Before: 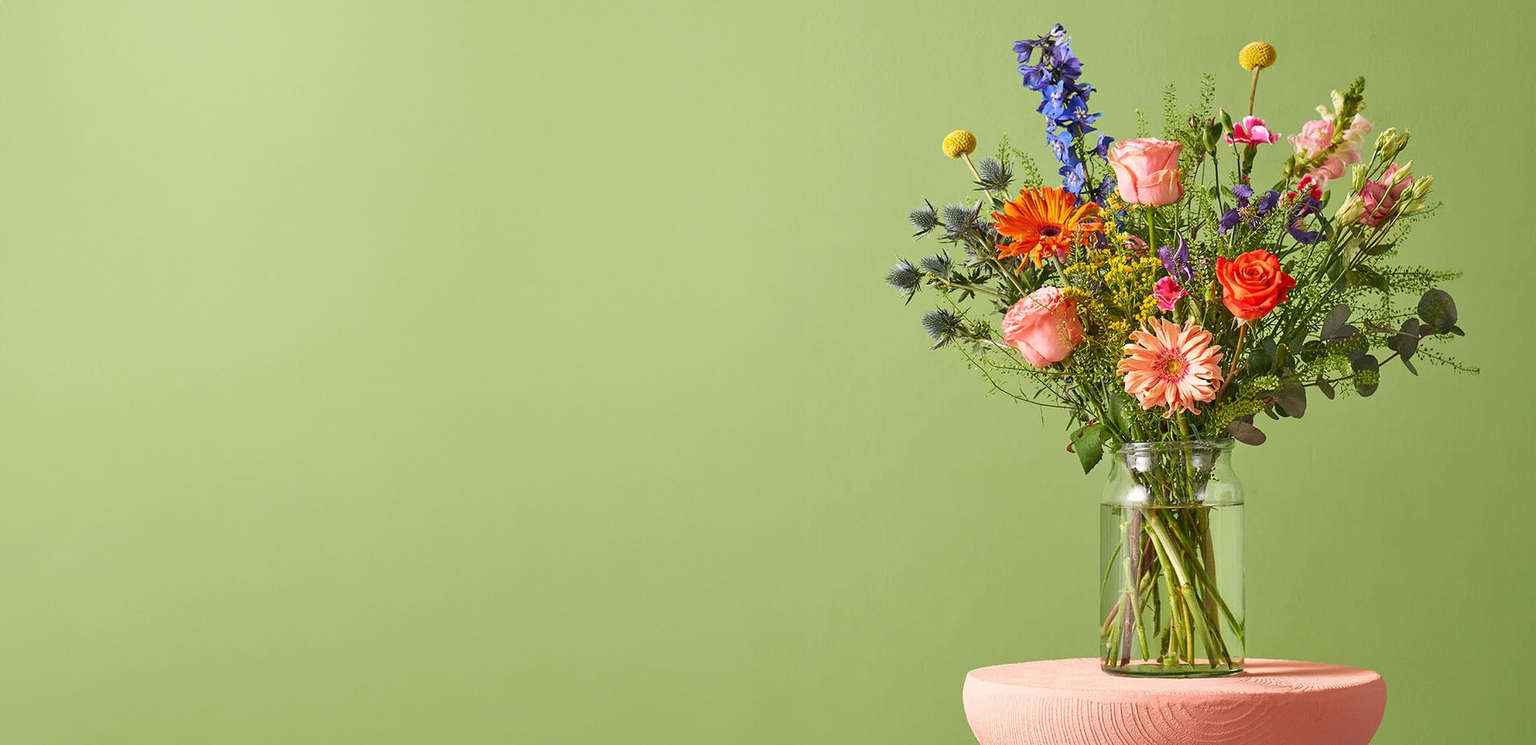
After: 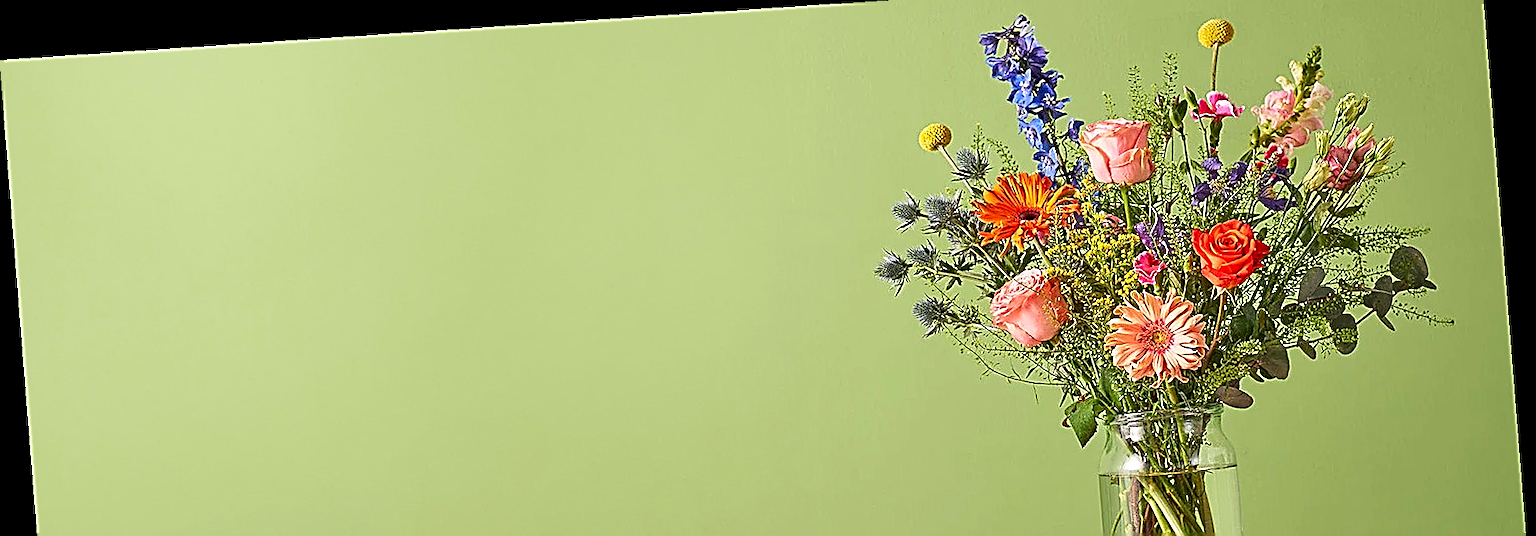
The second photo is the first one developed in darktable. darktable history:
crop and rotate: top 4.848%, bottom 29.503%
contrast brightness saturation: contrast 0.1, brightness 0.03, saturation 0.09
rotate and perspective: rotation -4.2°, shear 0.006, automatic cropping off
sharpen: amount 2
